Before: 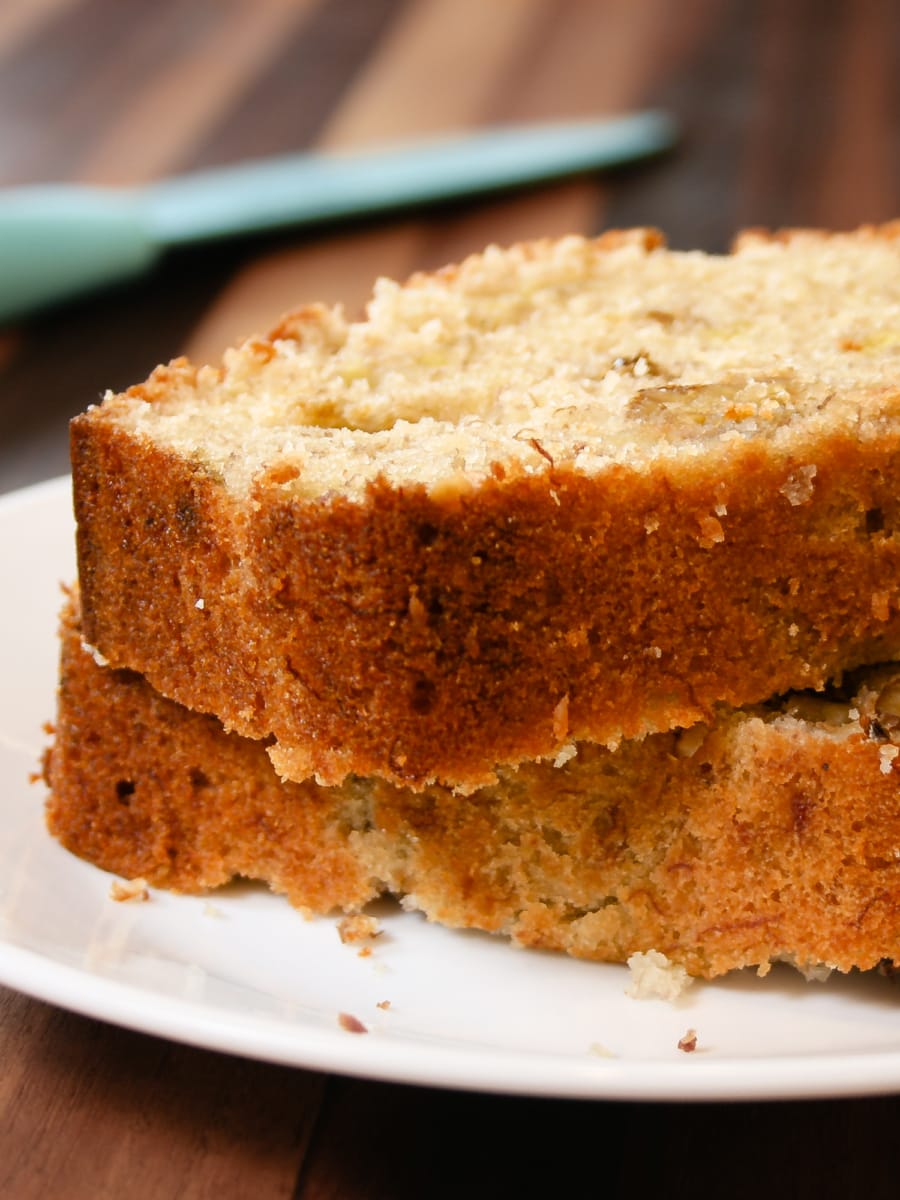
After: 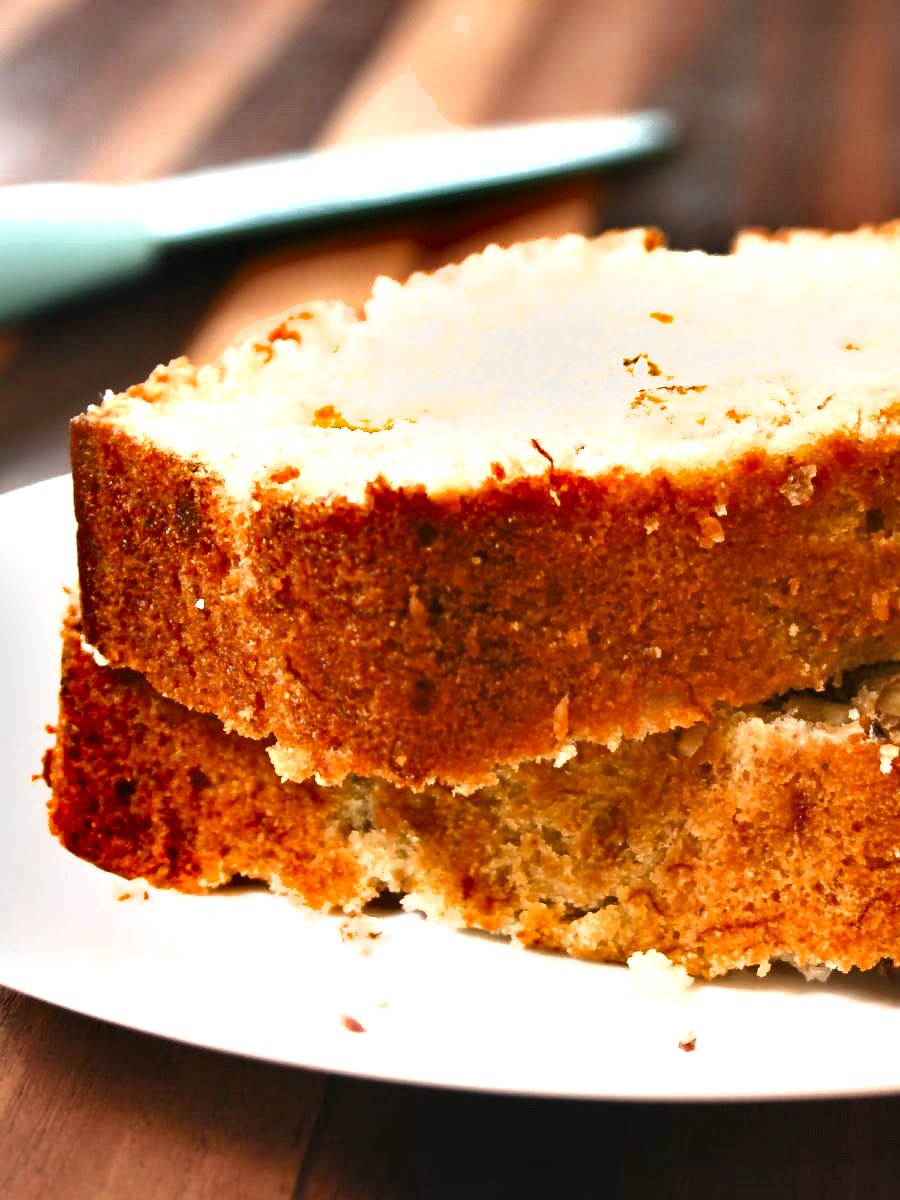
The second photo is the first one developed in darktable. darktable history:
shadows and highlights: shadows 43.71, white point adjustment -1.46, soften with gaussian
exposure: black level correction 0, exposure 1.5 EV, compensate highlight preservation false
color zones: curves: ch0 [(0, 0.5) (0.125, 0.4) (0.25, 0.5) (0.375, 0.4) (0.5, 0.4) (0.625, 0.6) (0.75, 0.6) (0.875, 0.5)]; ch1 [(0, 0.35) (0.125, 0.45) (0.25, 0.35) (0.375, 0.35) (0.5, 0.35) (0.625, 0.35) (0.75, 0.45) (0.875, 0.35)]; ch2 [(0, 0.6) (0.125, 0.5) (0.25, 0.5) (0.375, 0.6) (0.5, 0.6) (0.625, 0.5) (0.75, 0.5) (0.875, 0.5)]
